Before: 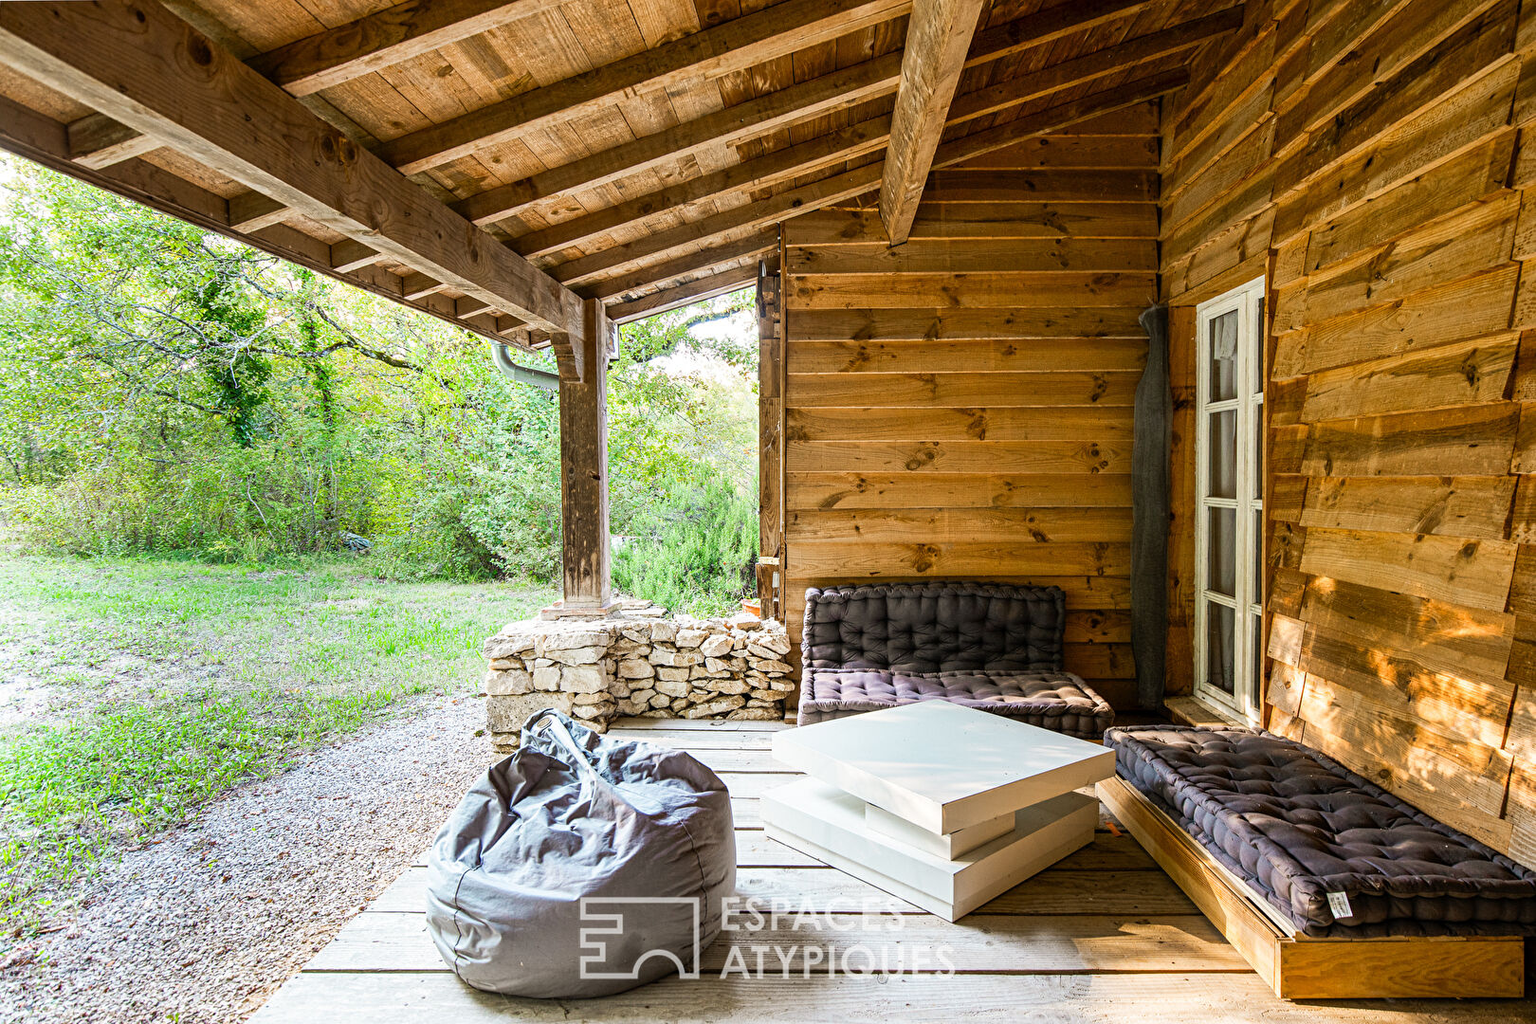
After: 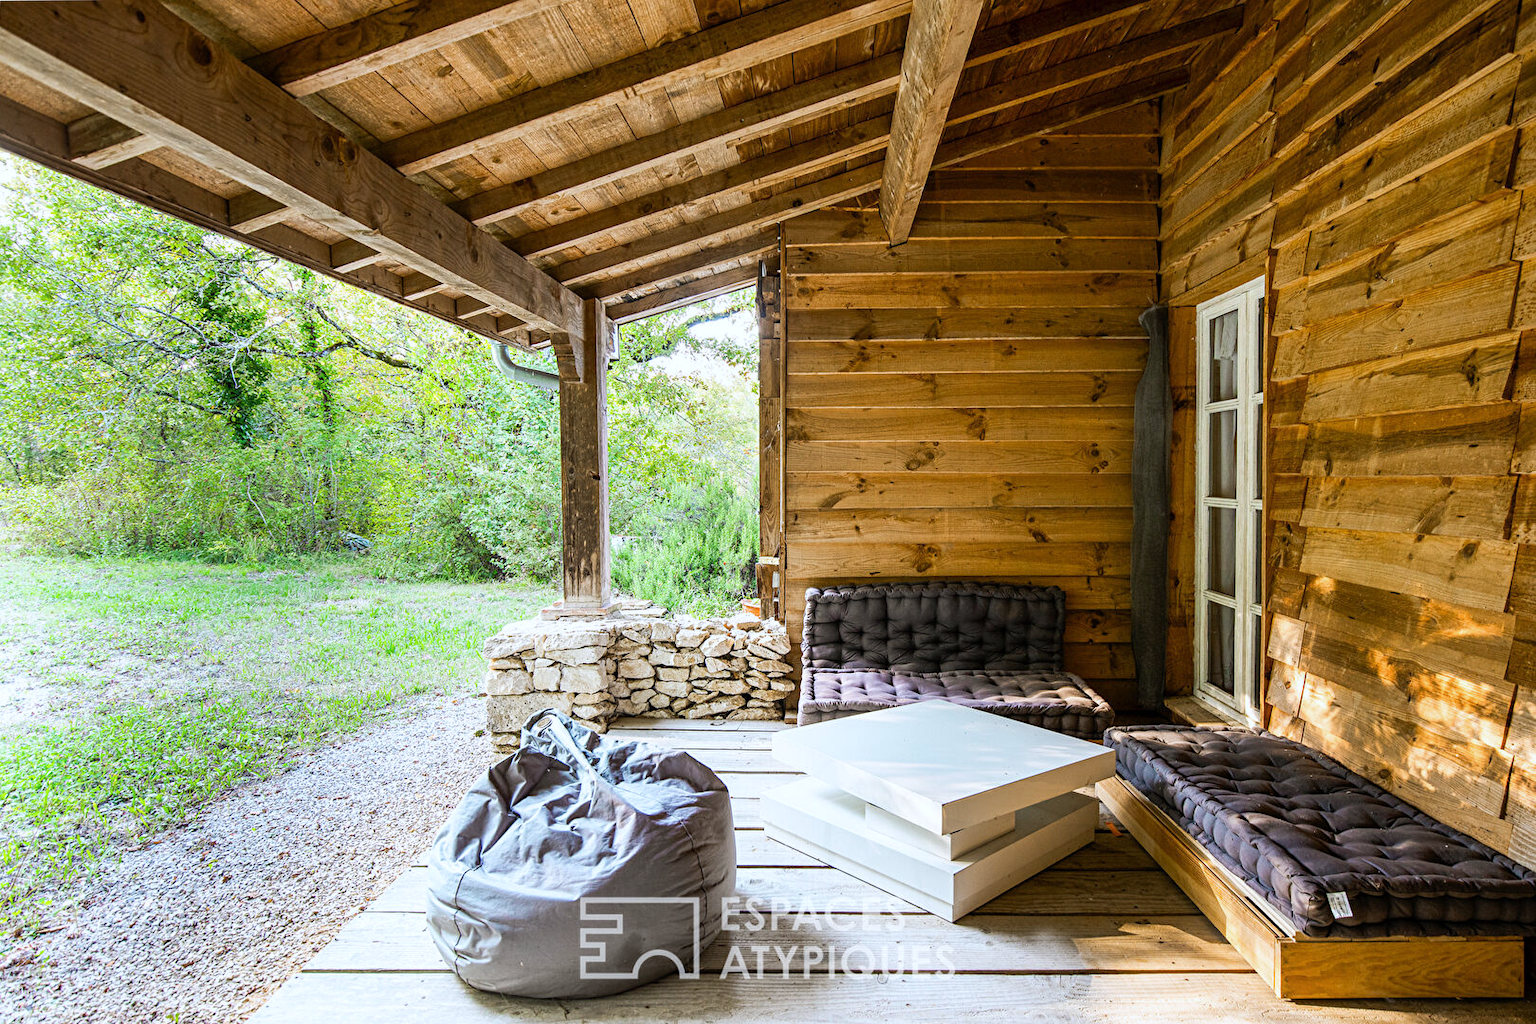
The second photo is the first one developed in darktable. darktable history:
shadows and highlights: radius 93.07, shadows -14.46, white point adjustment 0.23, highlights 31.48, compress 48.23%, highlights color adjustment 52.79%, soften with gaussian
white balance: red 0.967, blue 1.049
